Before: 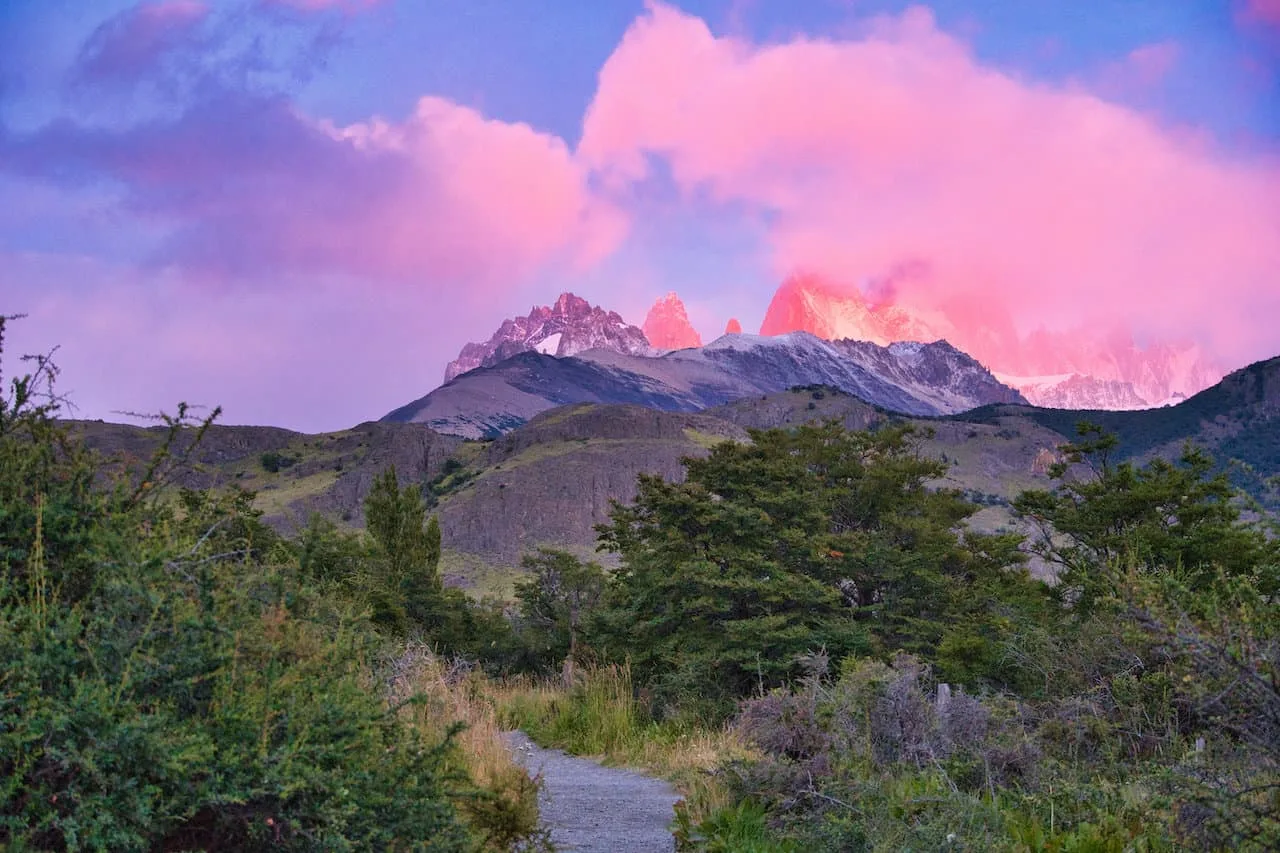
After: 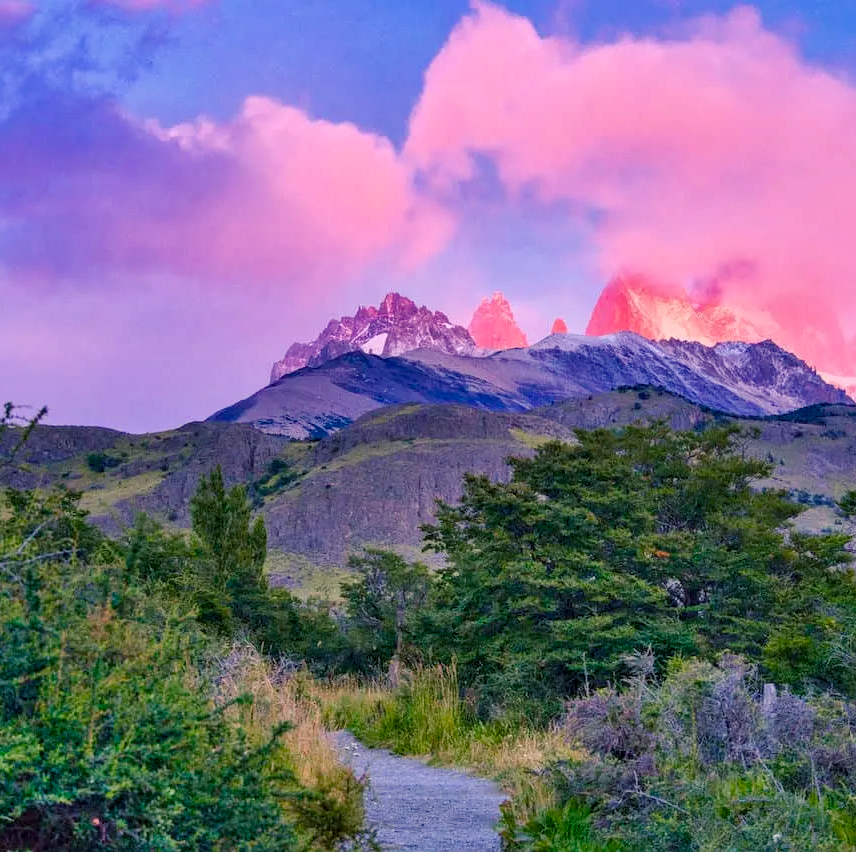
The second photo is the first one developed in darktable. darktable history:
crop and rotate: left 13.631%, right 19.447%
shadows and highlights: soften with gaussian
local contrast: on, module defaults
color balance rgb: shadows lift › chroma 7.259%, shadows lift › hue 245.77°, perceptual saturation grading › global saturation 20%, perceptual saturation grading › highlights -14.215%, perceptual saturation grading › shadows 49.292%, global vibrance 9.169%
